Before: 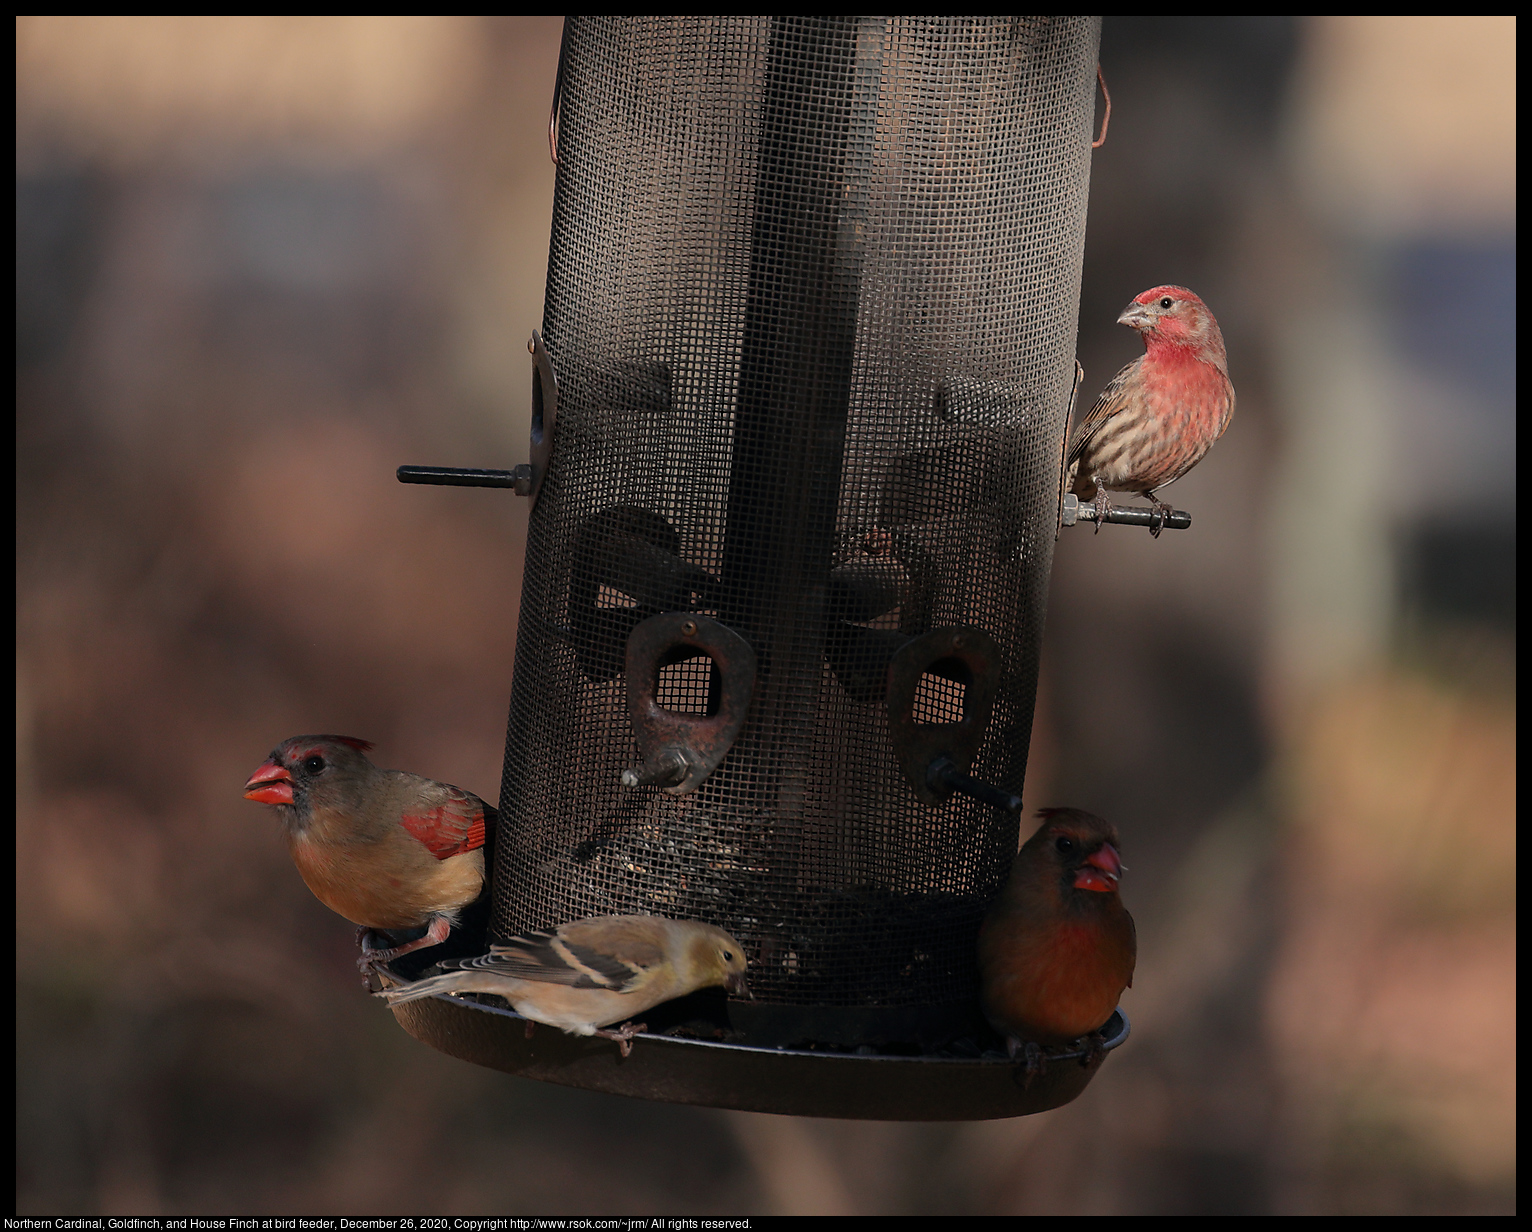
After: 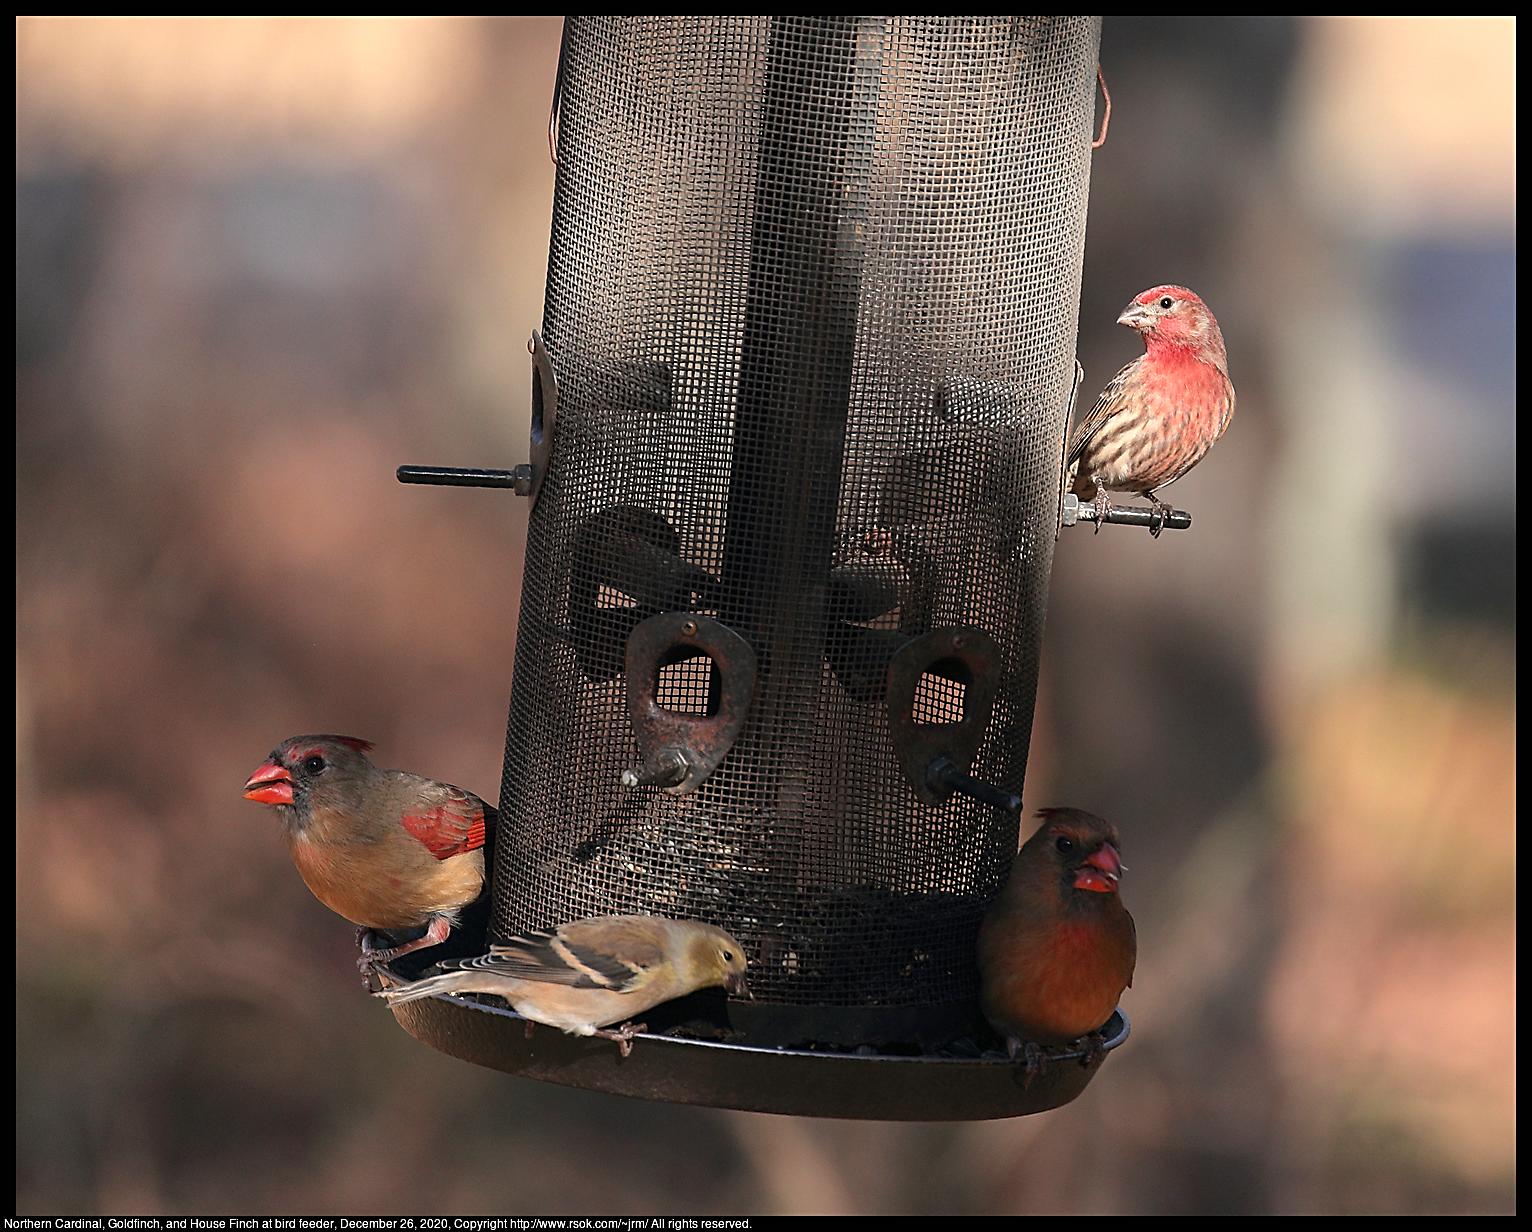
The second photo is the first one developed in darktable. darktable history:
exposure: black level correction 0, exposure 0.895 EV, compensate highlight preservation false
sharpen: on, module defaults
